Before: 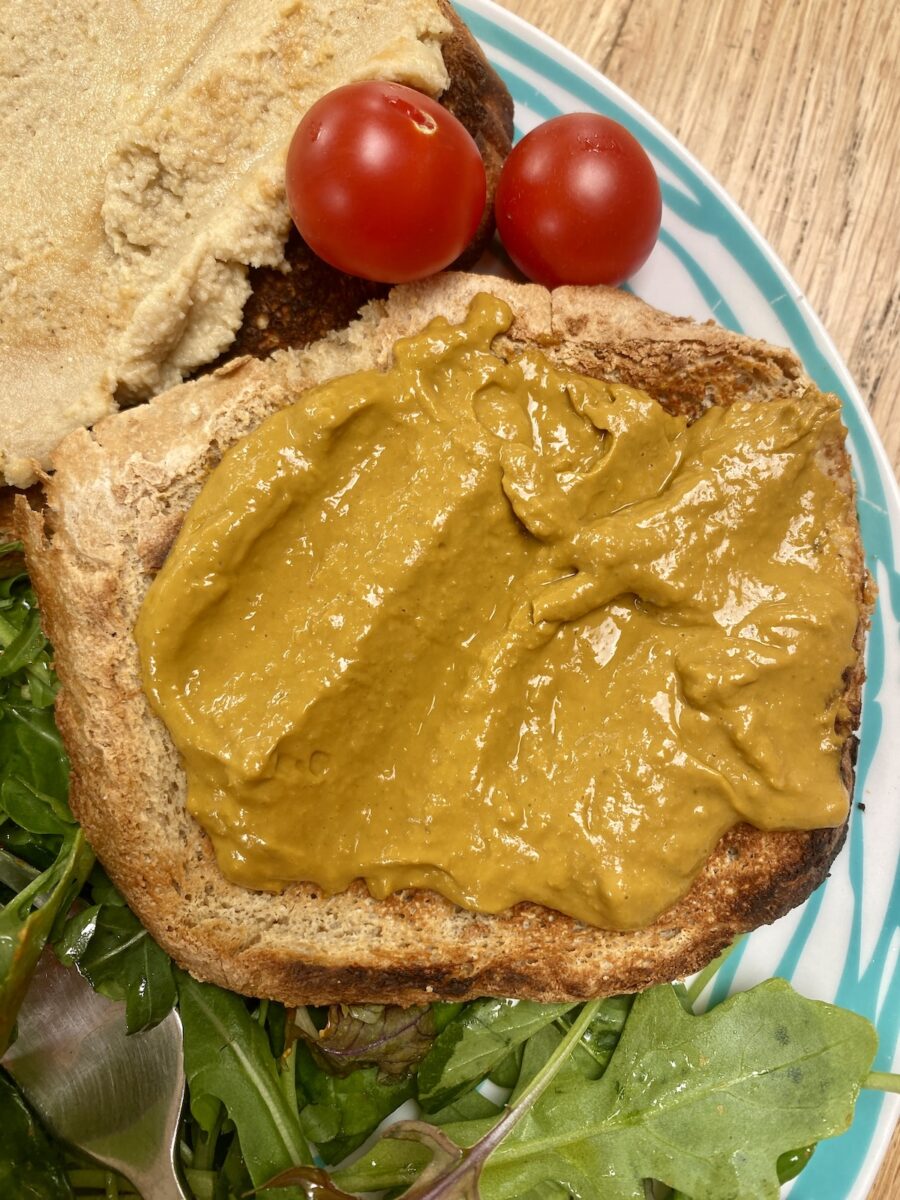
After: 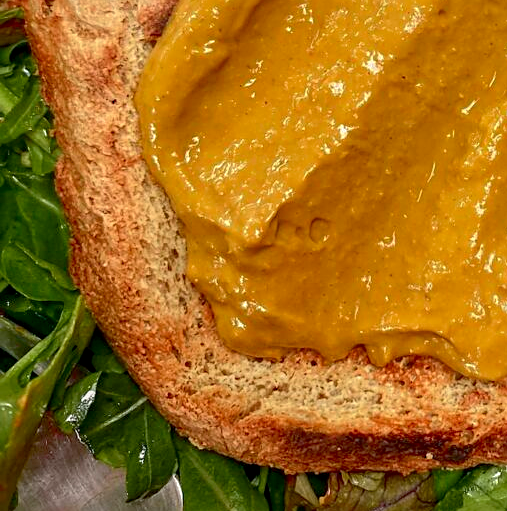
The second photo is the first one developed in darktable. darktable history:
levels: mode automatic, black 0.023%, white 99.97%, levels [0.062, 0.494, 0.925]
local contrast: on, module defaults
sharpen: on, module defaults
shadows and highlights: on, module defaults
crop: top 44.483%, right 43.593%, bottom 12.892%
tone curve: curves: ch0 [(0, 0) (0.068, 0.031) (0.183, 0.13) (0.341, 0.319) (0.547, 0.545) (0.828, 0.817) (1, 0.968)]; ch1 [(0, 0) (0.23, 0.166) (0.34, 0.308) (0.371, 0.337) (0.429, 0.408) (0.477, 0.466) (0.499, 0.5) (0.529, 0.528) (0.559, 0.578) (0.743, 0.798) (1, 1)]; ch2 [(0, 0) (0.431, 0.419) (0.495, 0.502) (0.524, 0.525) (0.568, 0.543) (0.6, 0.597) (0.634, 0.644) (0.728, 0.722) (1, 1)], color space Lab, independent channels, preserve colors none
